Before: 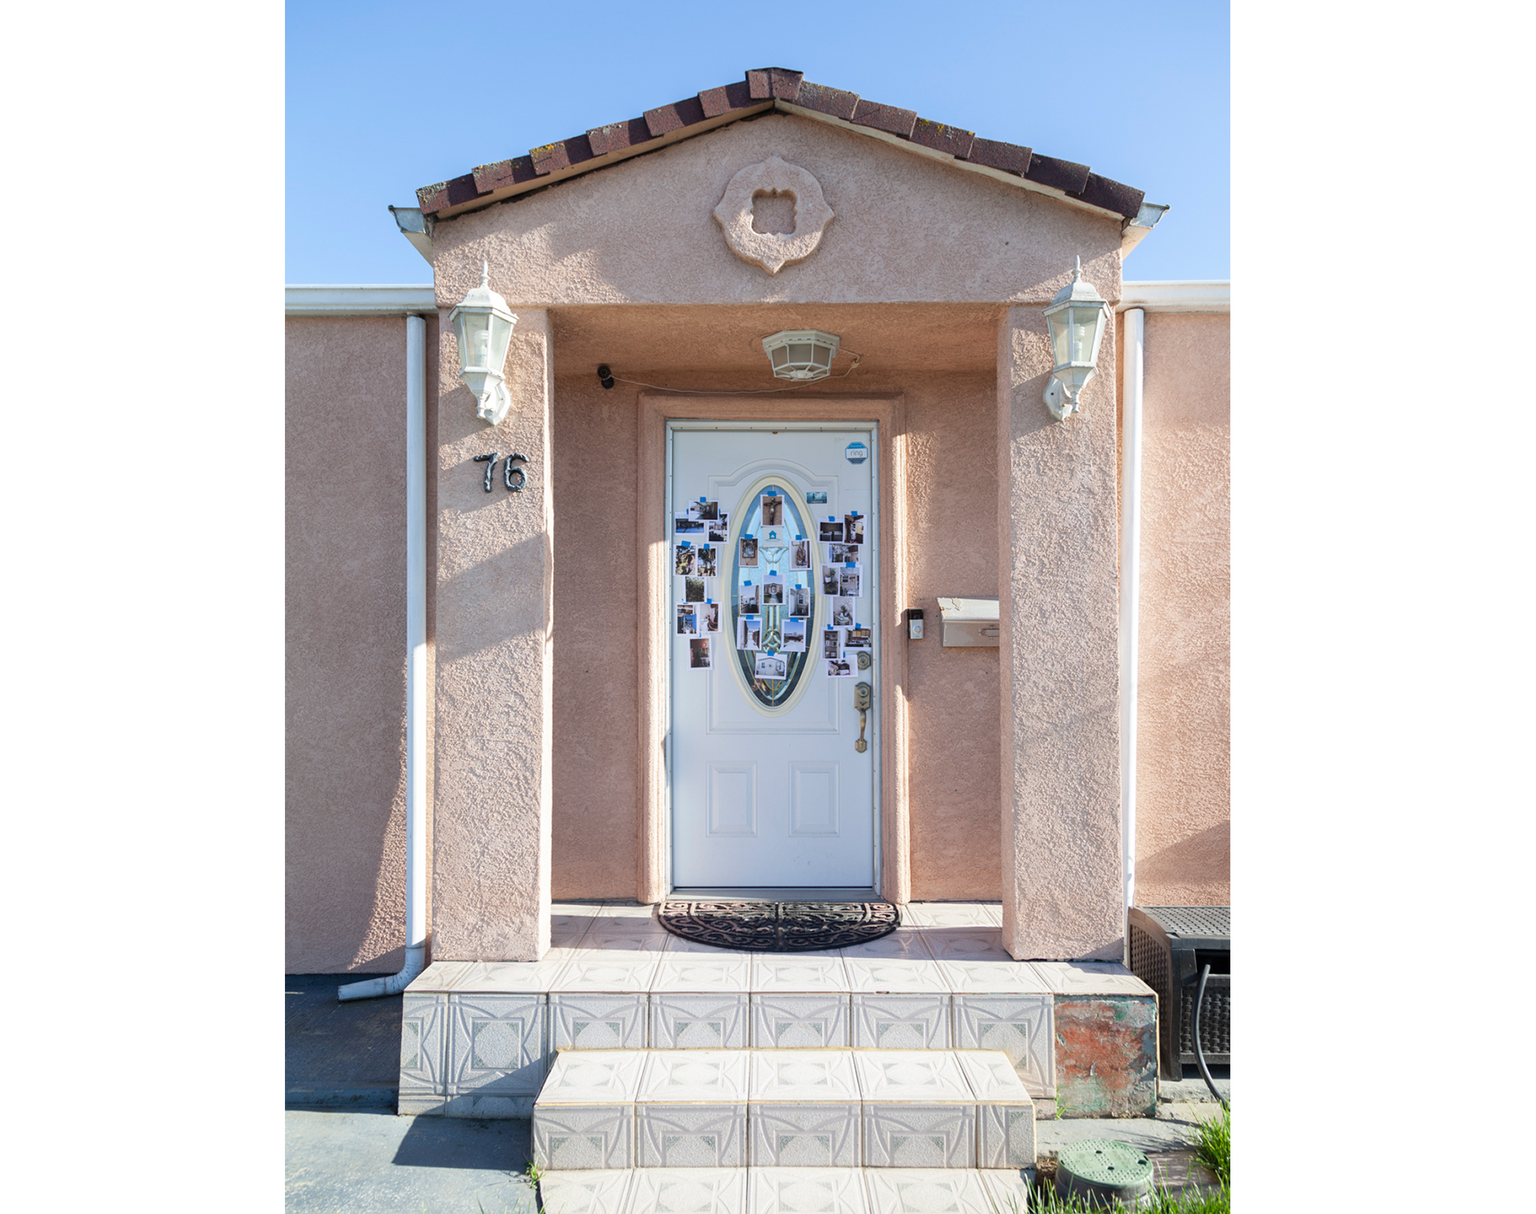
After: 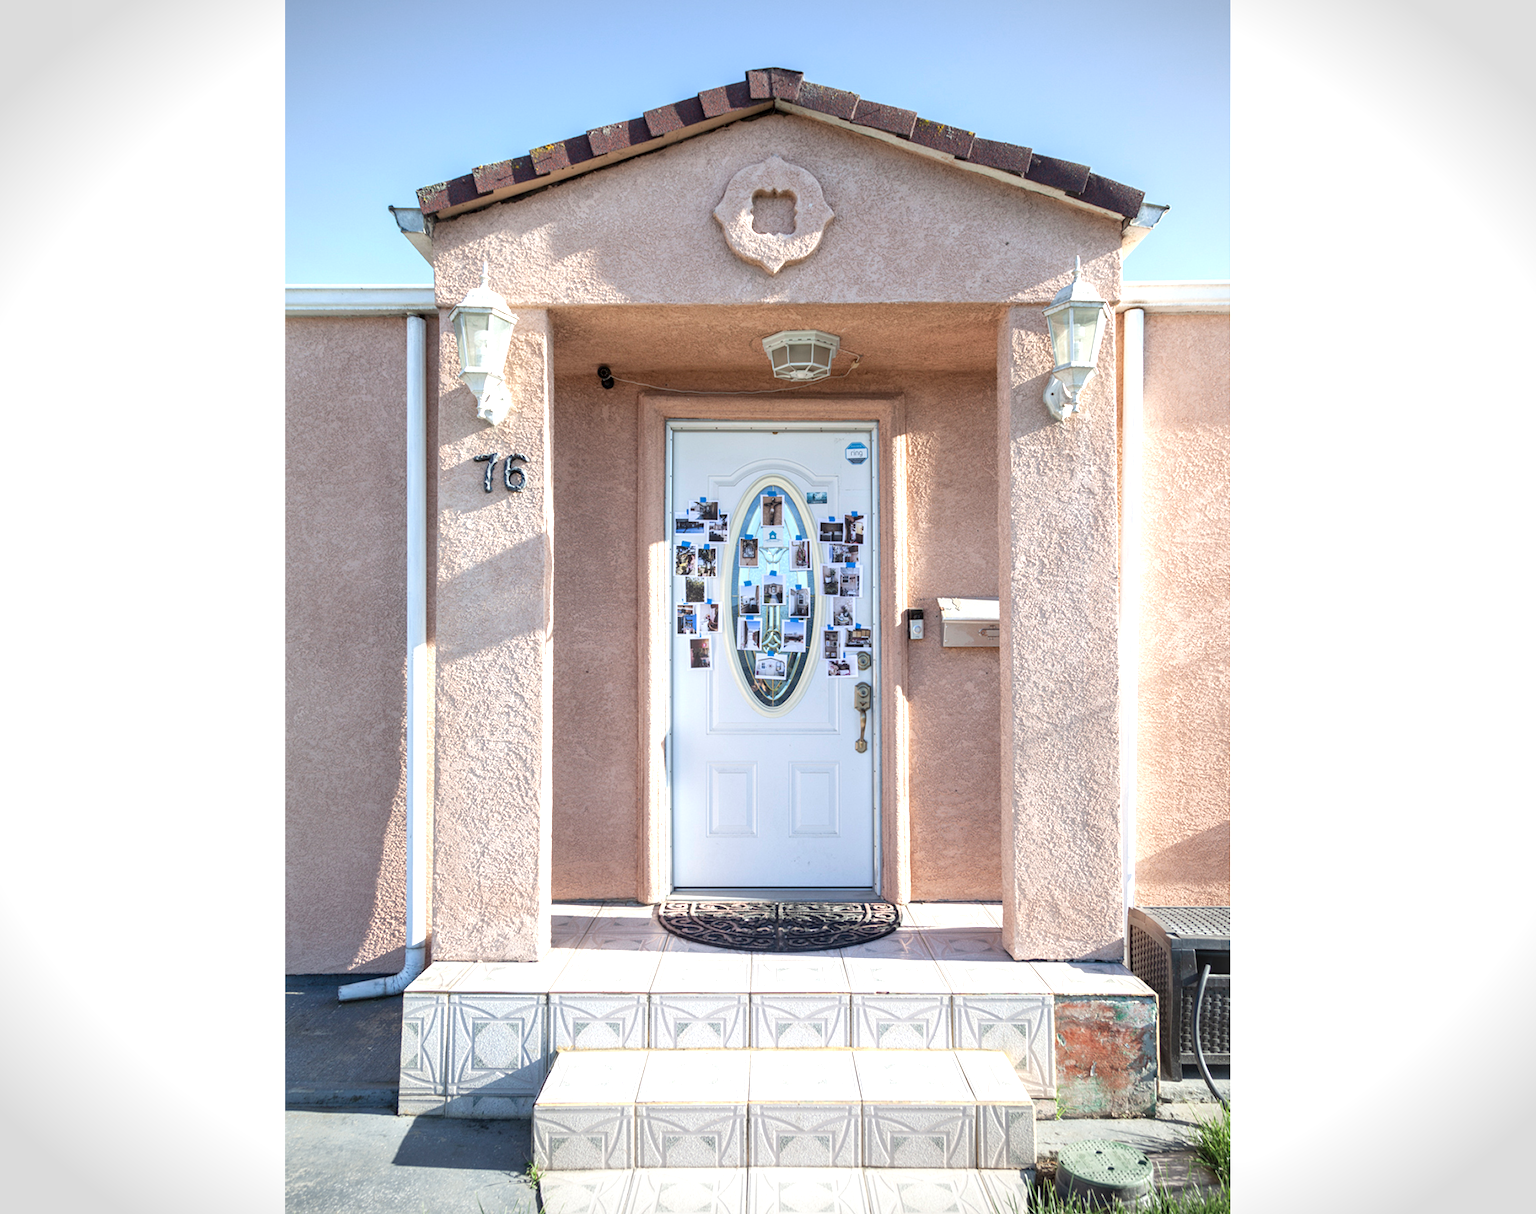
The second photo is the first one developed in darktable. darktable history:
vignetting: automatic ratio true
local contrast: on, module defaults
exposure: exposure 0.485 EV, compensate highlight preservation false
